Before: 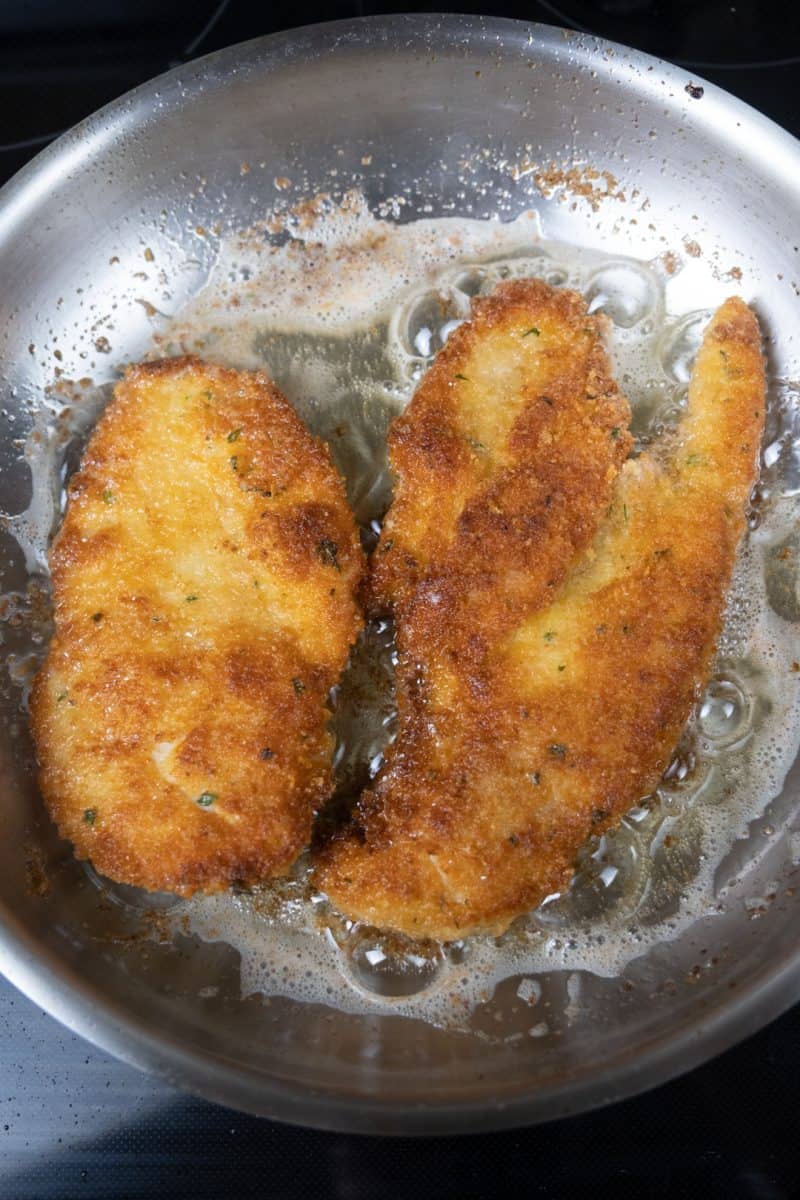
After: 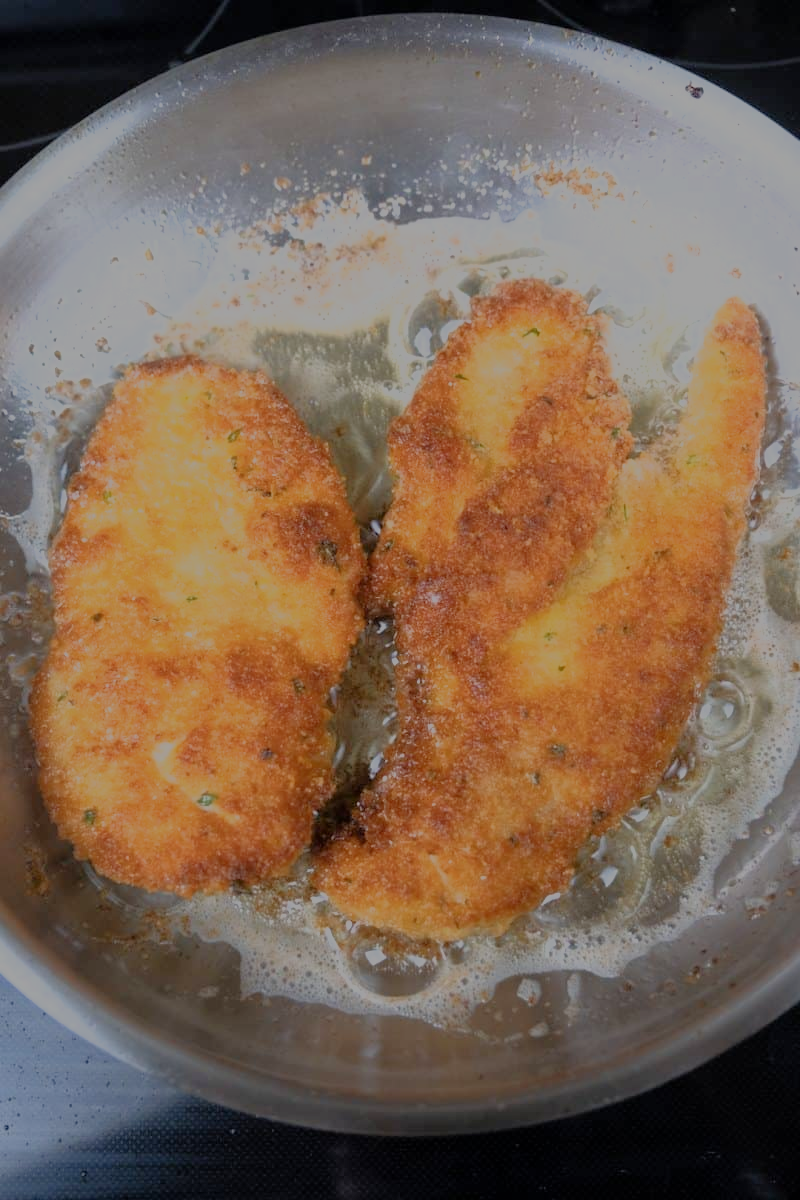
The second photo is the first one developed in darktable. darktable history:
exposure: exposure 0.379 EV, compensate highlight preservation false
filmic rgb: black relative exposure -12.95 EV, white relative exposure 4.05 EV, target white luminance 85.075%, hardness 6.31, latitude 41.63%, contrast 0.857, shadows ↔ highlights balance 7.99%
tone equalizer: -8 EV 0.226 EV, -7 EV 0.384 EV, -6 EV 0.399 EV, -5 EV 0.26 EV, -3 EV -0.268 EV, -2 EV -0.395 EV, -1 EV -0.439 EV, +0 EV -0.274 EV, edges refinement/feathering 500, mask exposure compensation -1.57 EV, preserve details no
